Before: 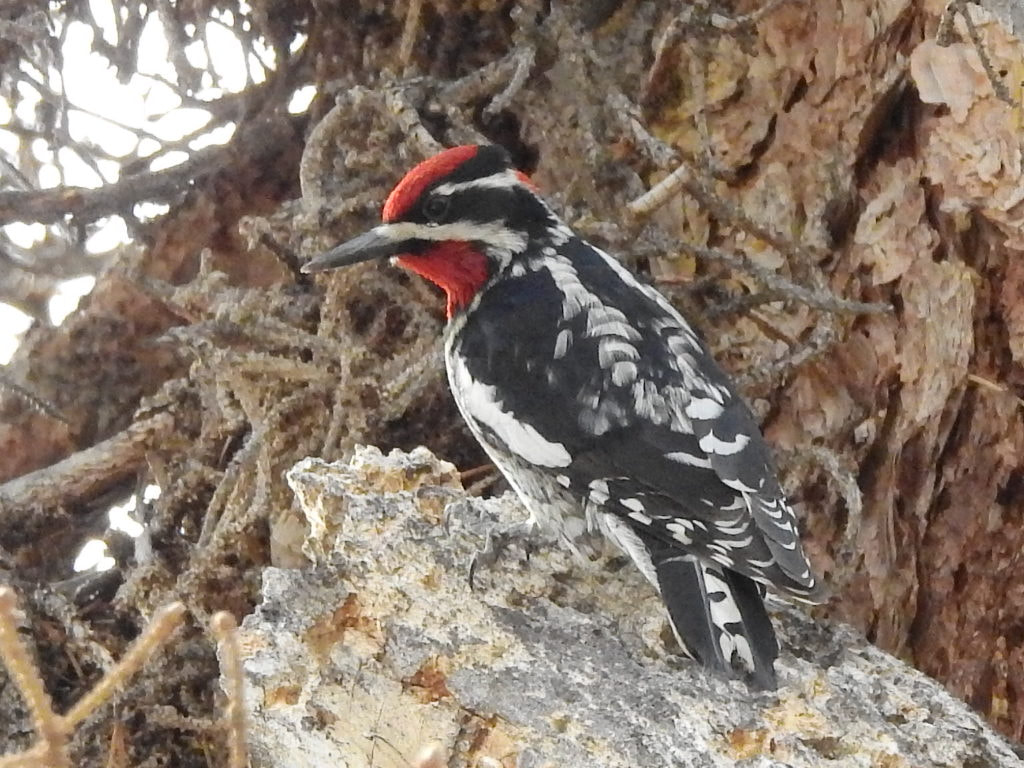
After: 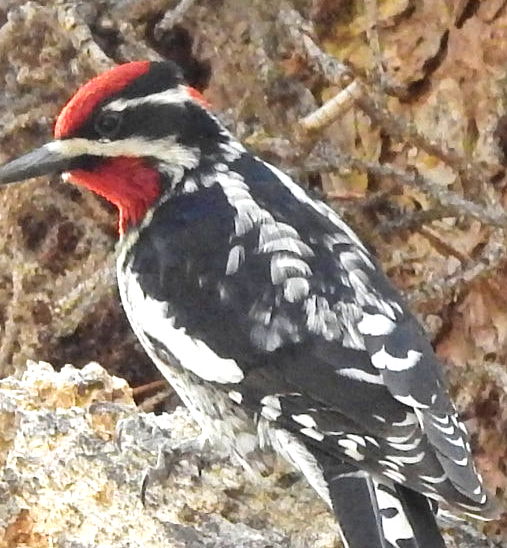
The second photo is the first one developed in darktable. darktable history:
velvia: on, module defaults
crop: left 32.075%, top 10.976%, right 18.355%, bottom 17.596%
exposure: exposure 0.636 EV, compensate highlight preservation false
